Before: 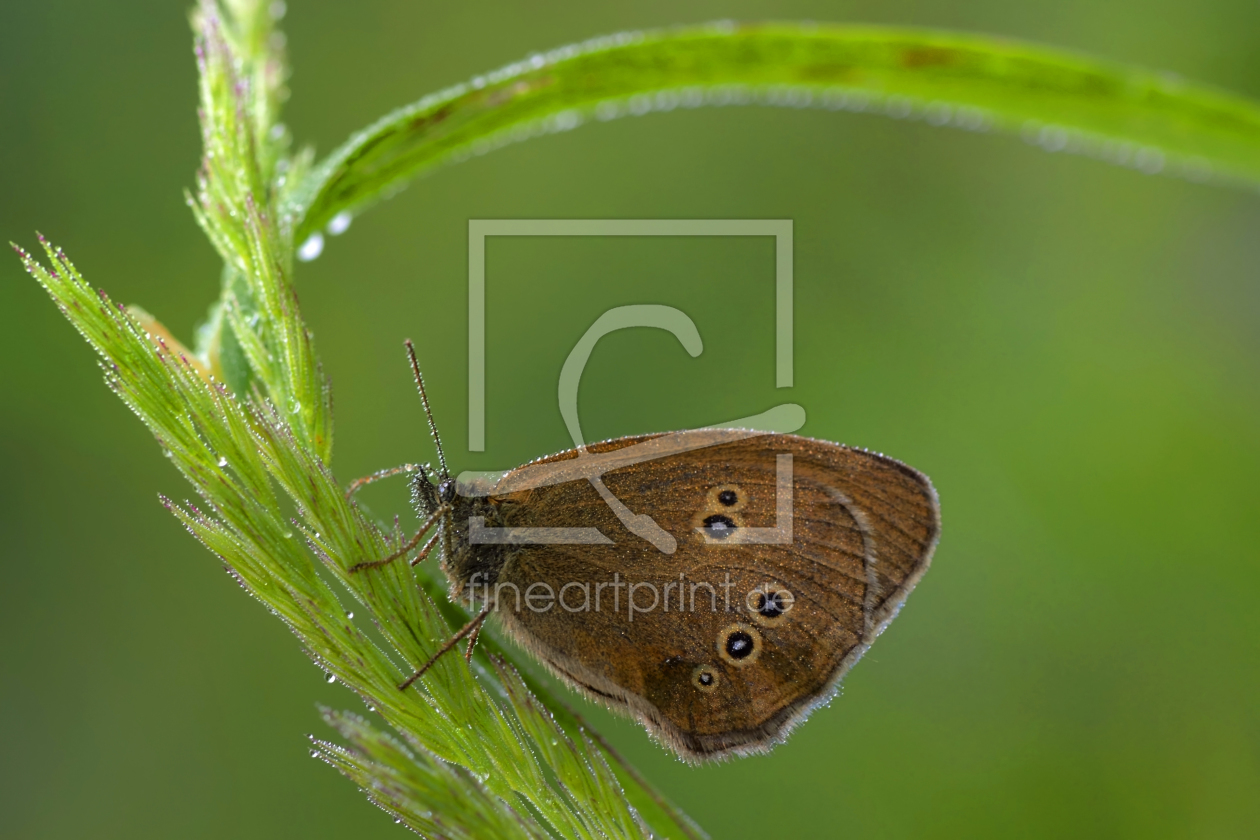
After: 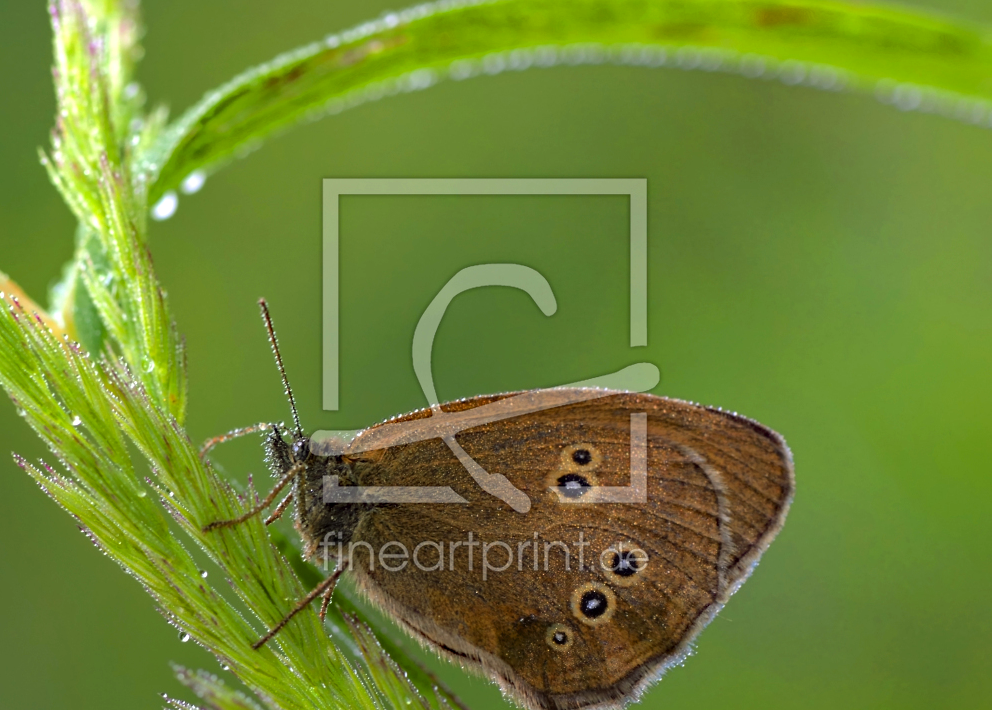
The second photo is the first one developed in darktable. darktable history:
exposure: black level correction 0, exposure 0.302 EV, compensate highlight preservation false
crop: left 11.61%, top 4.968%, right 9.602%, bottom 10.458%
haze removal: compatibility mode true, adaptive false
